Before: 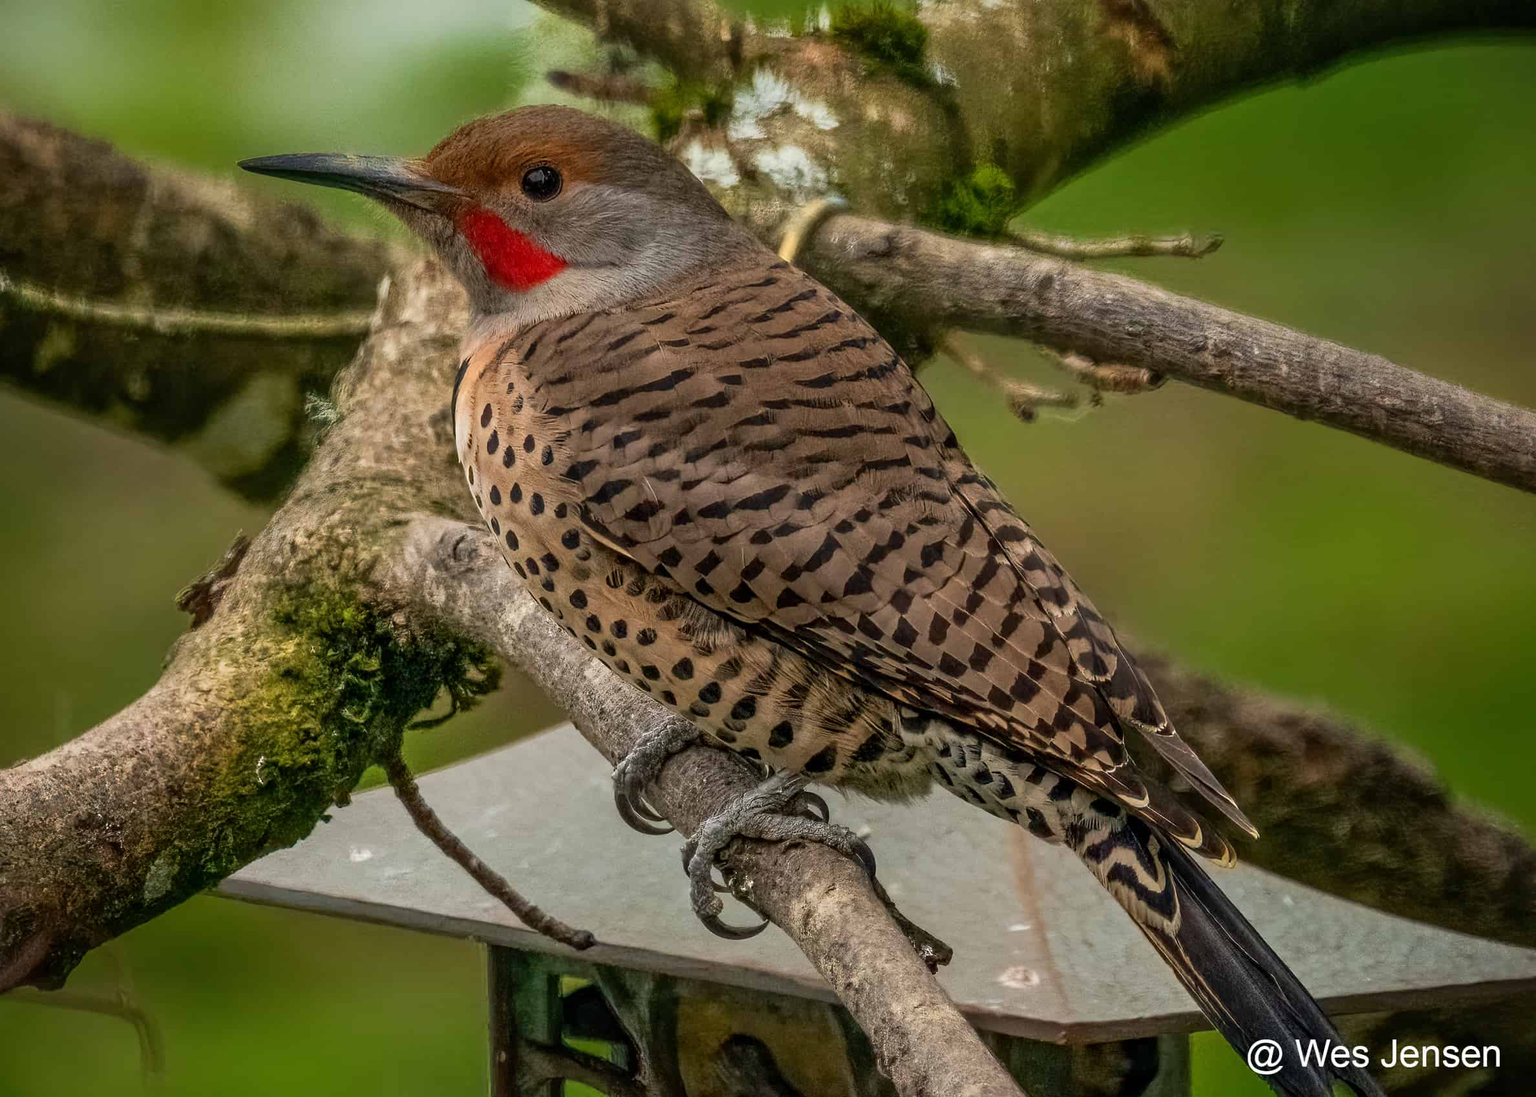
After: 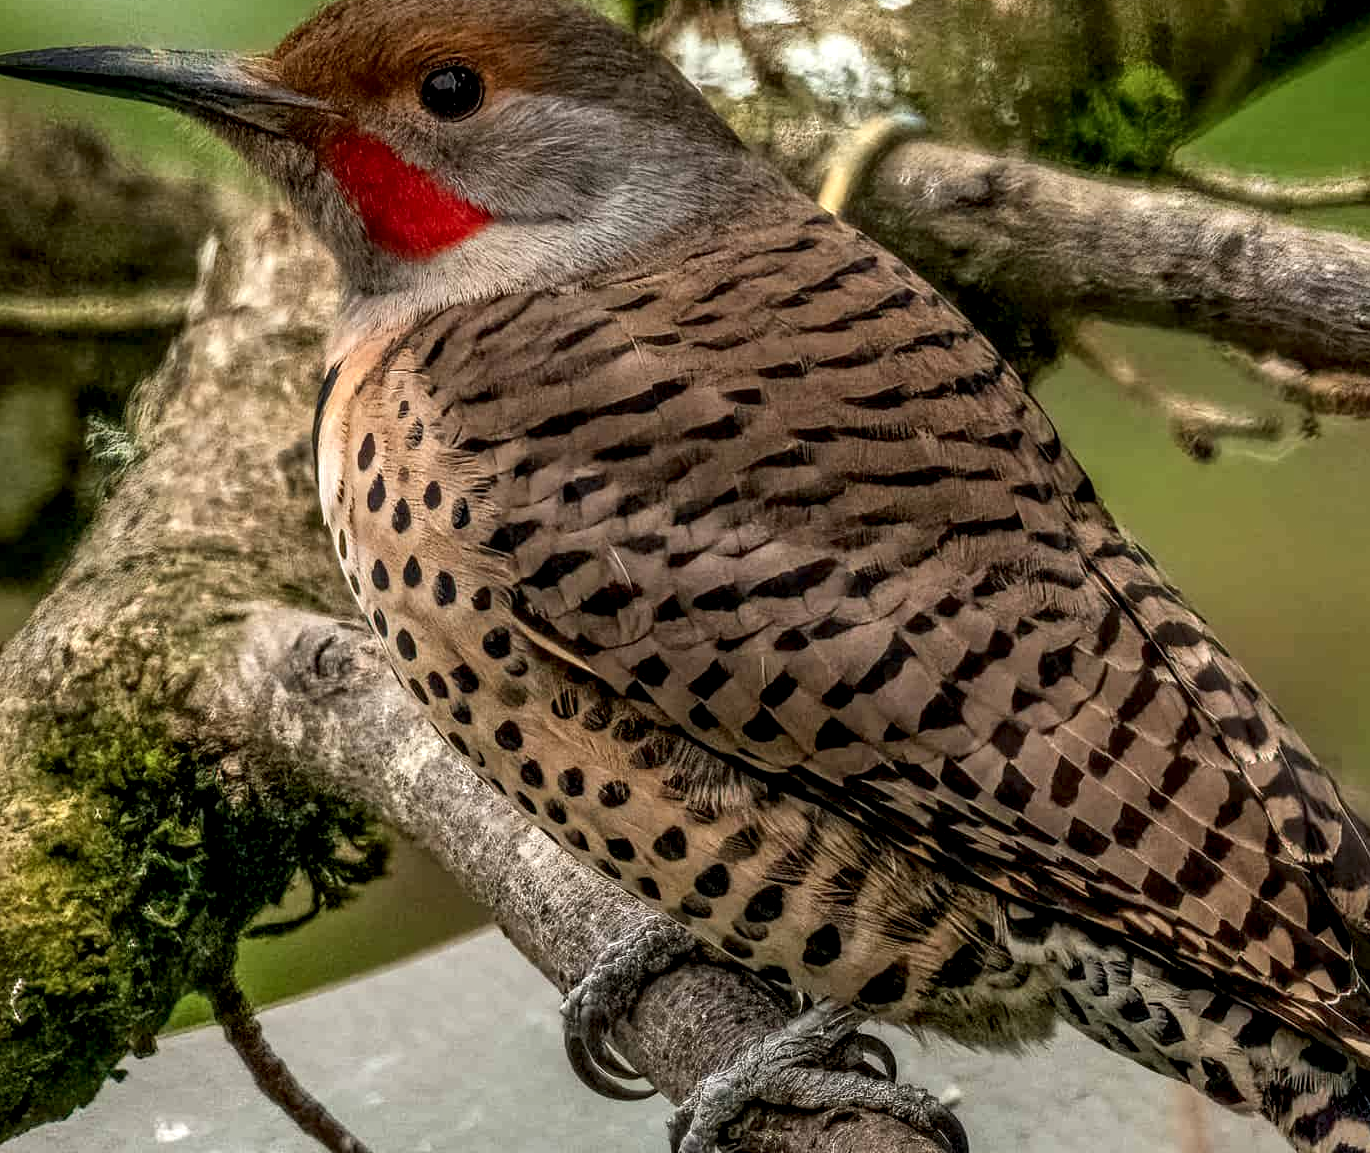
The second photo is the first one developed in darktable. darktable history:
local contrast: detail 160%
crop: left 16.253%, top 11.261%, right 26.057%, bottom 20.74%
